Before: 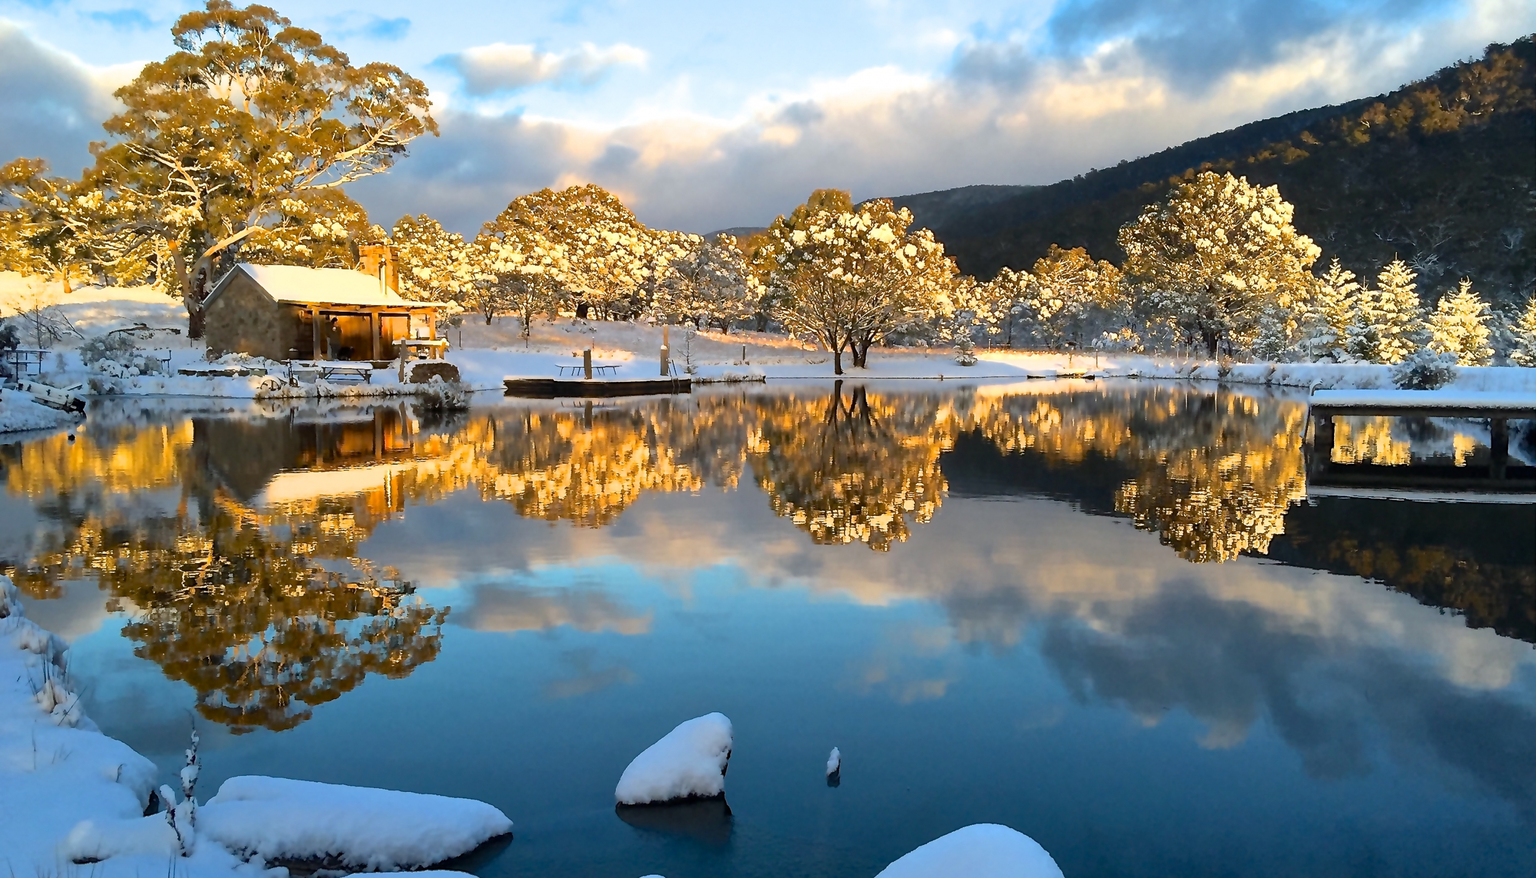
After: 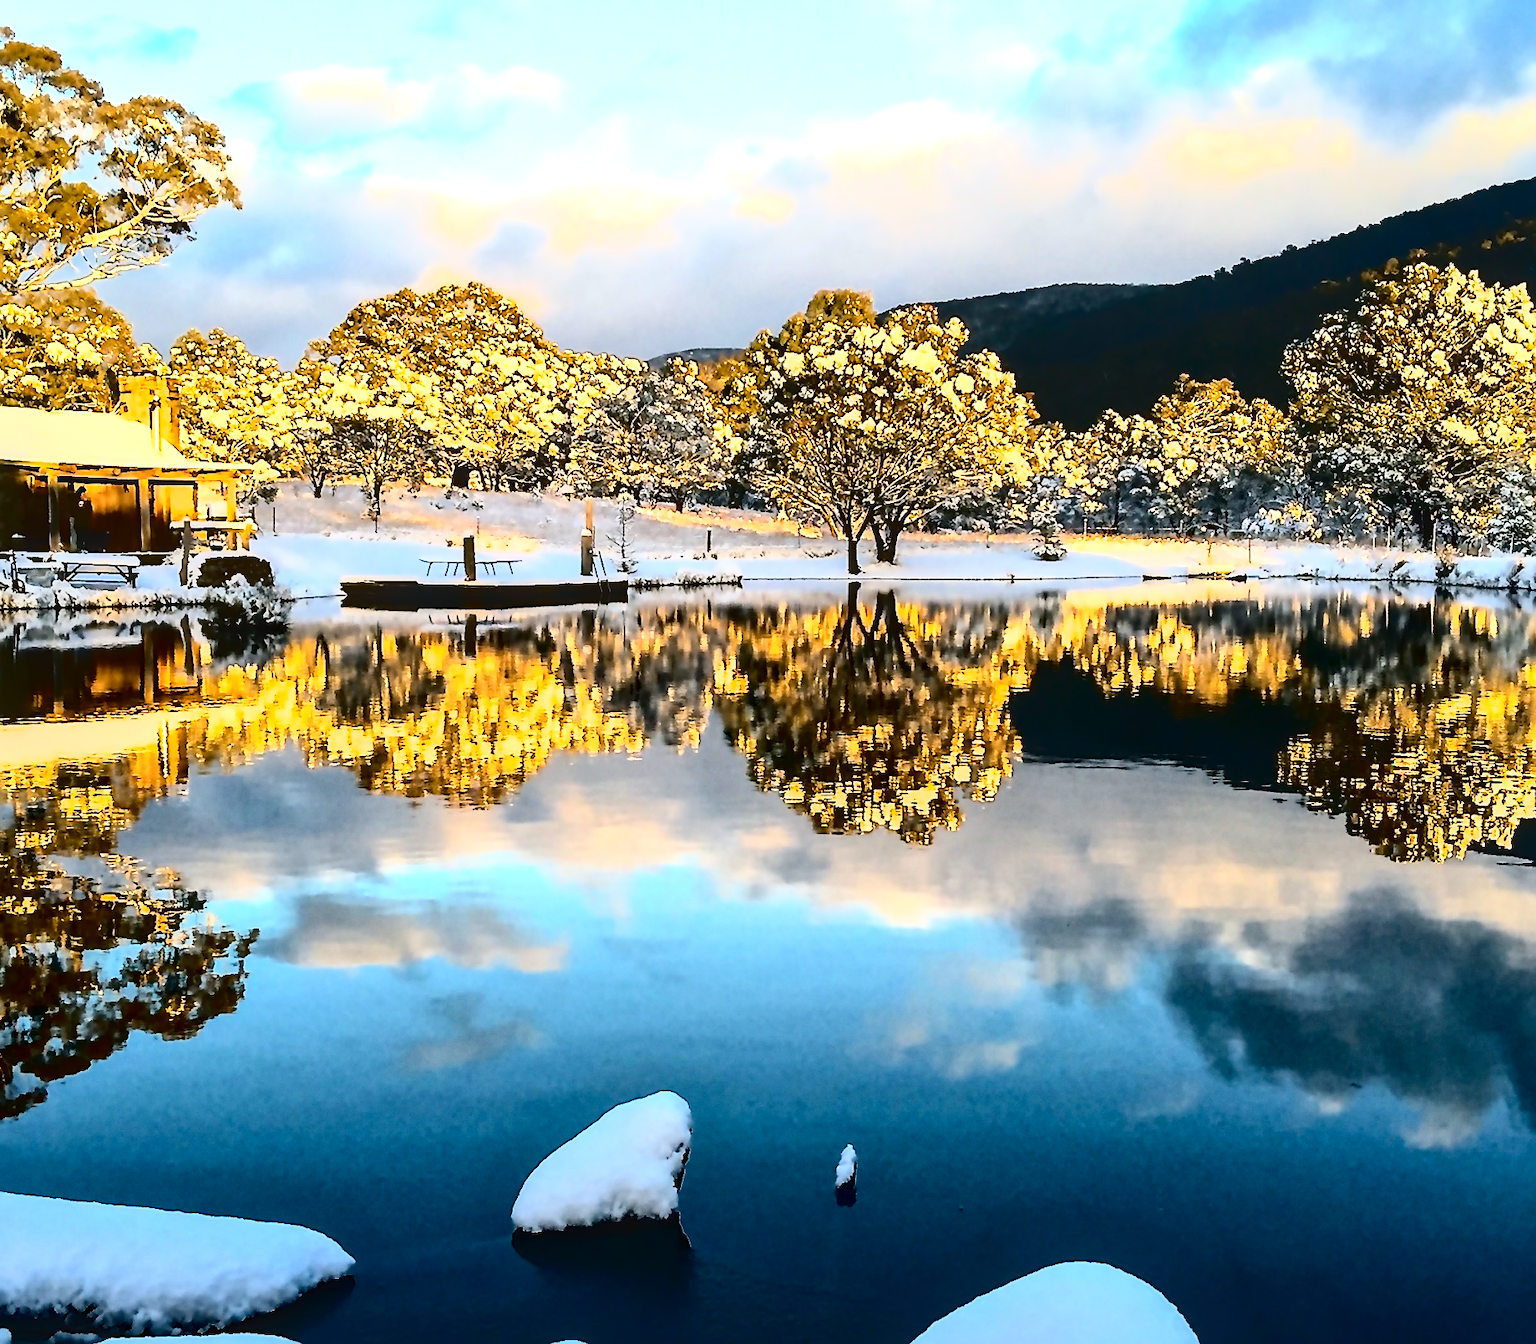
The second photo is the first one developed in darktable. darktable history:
local contrast: on, module defaults
crop and rotate: left 18.346%, right 16.403%
tone equalizer: -8 EV -0.403 EV, -7 EV -0.421 EV, -6 EV -0.373 EV, -5 EV -0.214 EV, -3 EV 0.226 EV, -2 EV 0.304 EV, -1 EV 0.371 EV, +0 EV 0.432 EV, edges refinement/feathering 500, mask exposure compensation -1.57 EV, preserve details no
contrast brightness saturation: contrast 0.283
sharpen: on, module defaults
color balance rgb: shadows lift › chroma 2.688%, shadows lift › hue 191.78°, perceptual saturation grading › global saturation 19.29%
tone curve: curves: ch0 [(0, 0) (0.003, 0.003) (0.011, 0.005) (0.025, 0.008) (0.044, 0.012) (0.069, 0.02) (0.1, 0.031) (0.136, 0.047) (0.177, 0.088) (0.224, 0.141) (0.277, 0.222) (0.335, 0.32) (0.399, 0.422) (0.468, 0.523) (0.543, 0.621) (0.623, 0.715) (0.709, 0.796) (0.801, 0.88) (0.898, 0.962) (1, 1)], color space Lab, independent channels, preserve colors none
